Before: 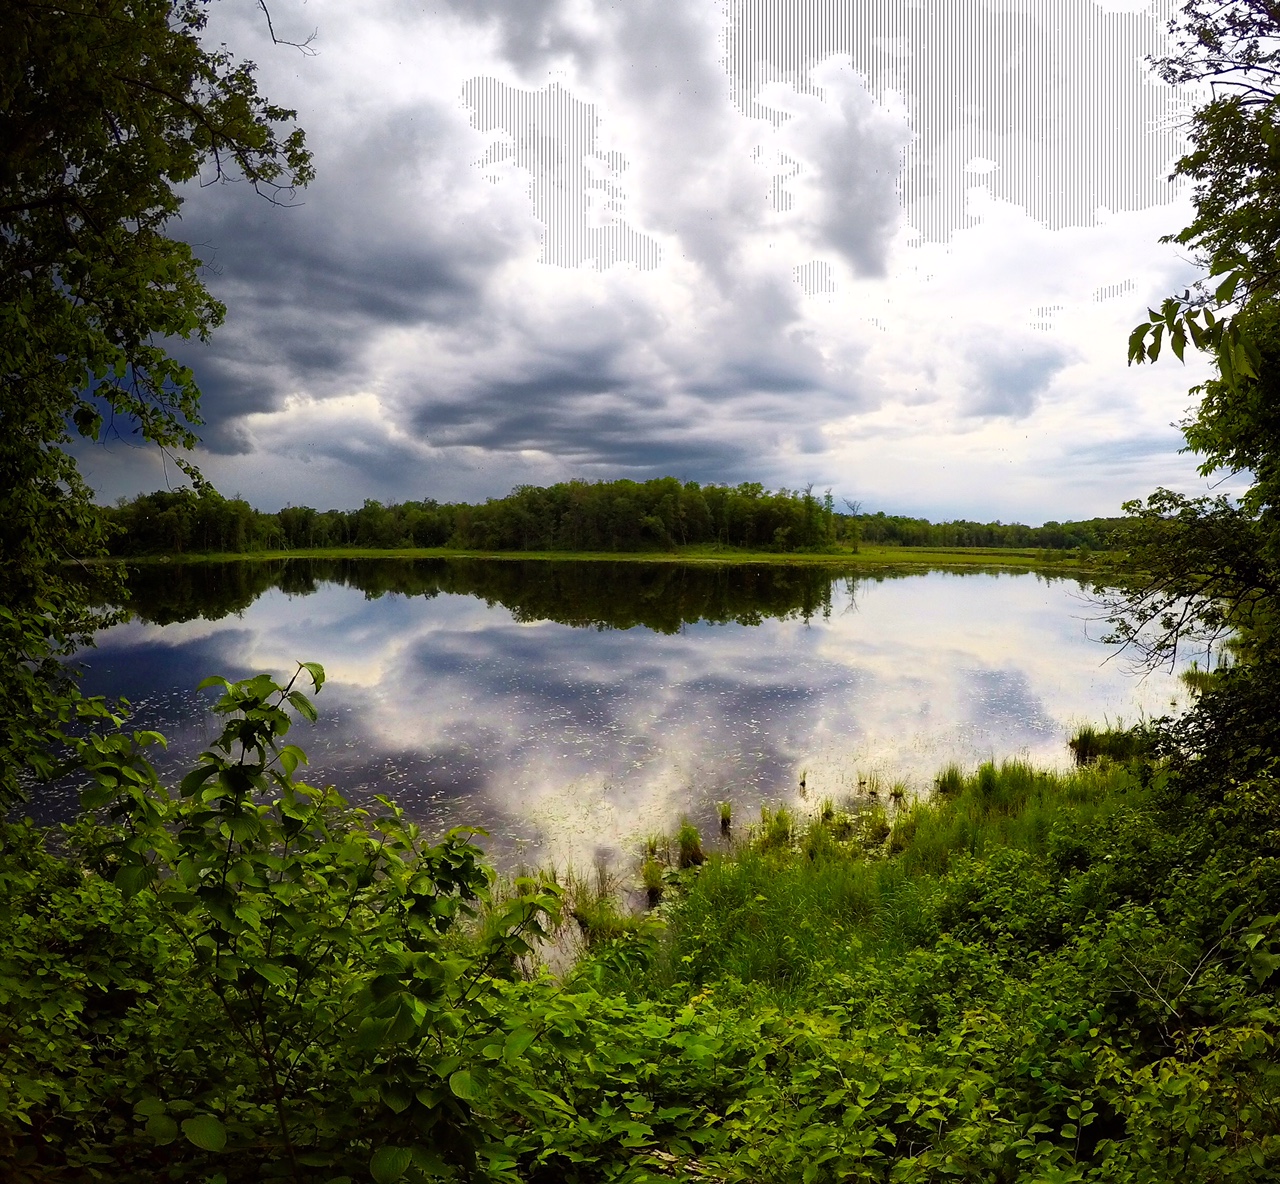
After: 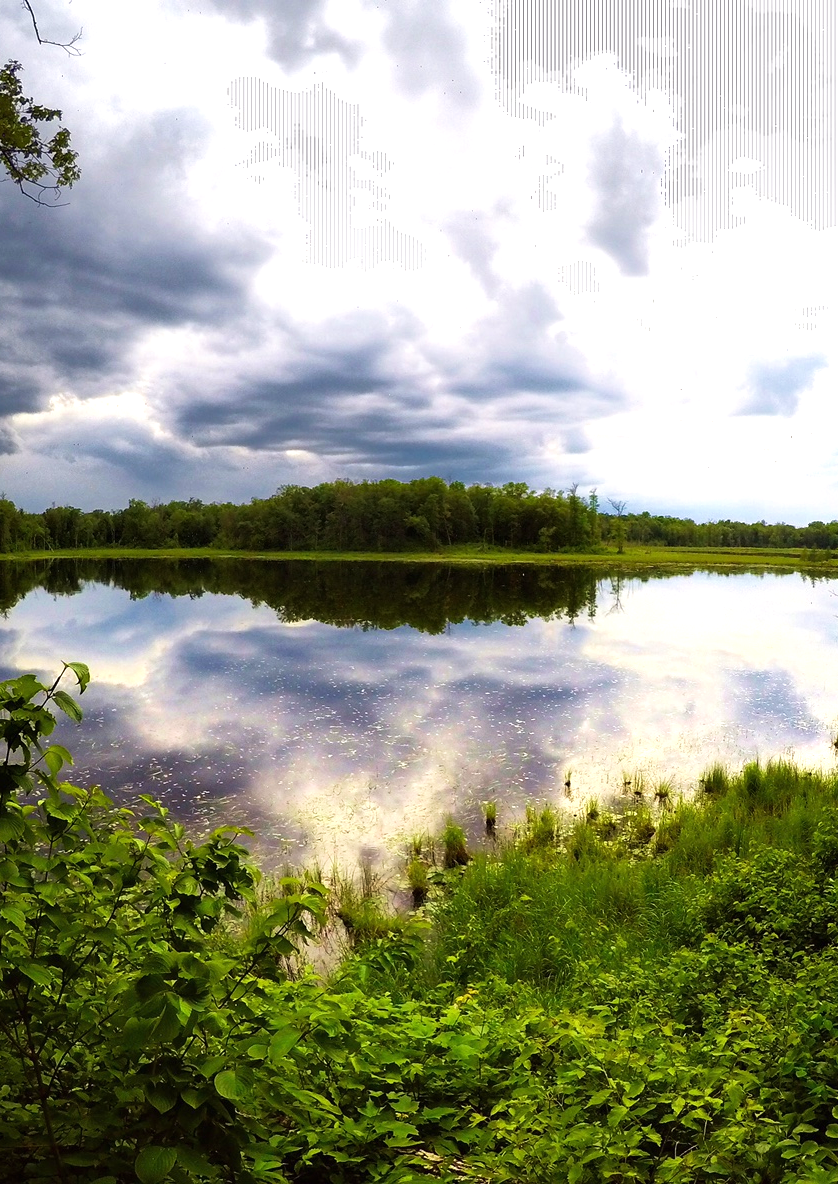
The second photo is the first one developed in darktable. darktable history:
crop and rotate: left 18.425%, right 16.056%
velvia: on, module defaults
exposure: black level correction 0, exposure 0.499 EV, compensate highlight preservation false
